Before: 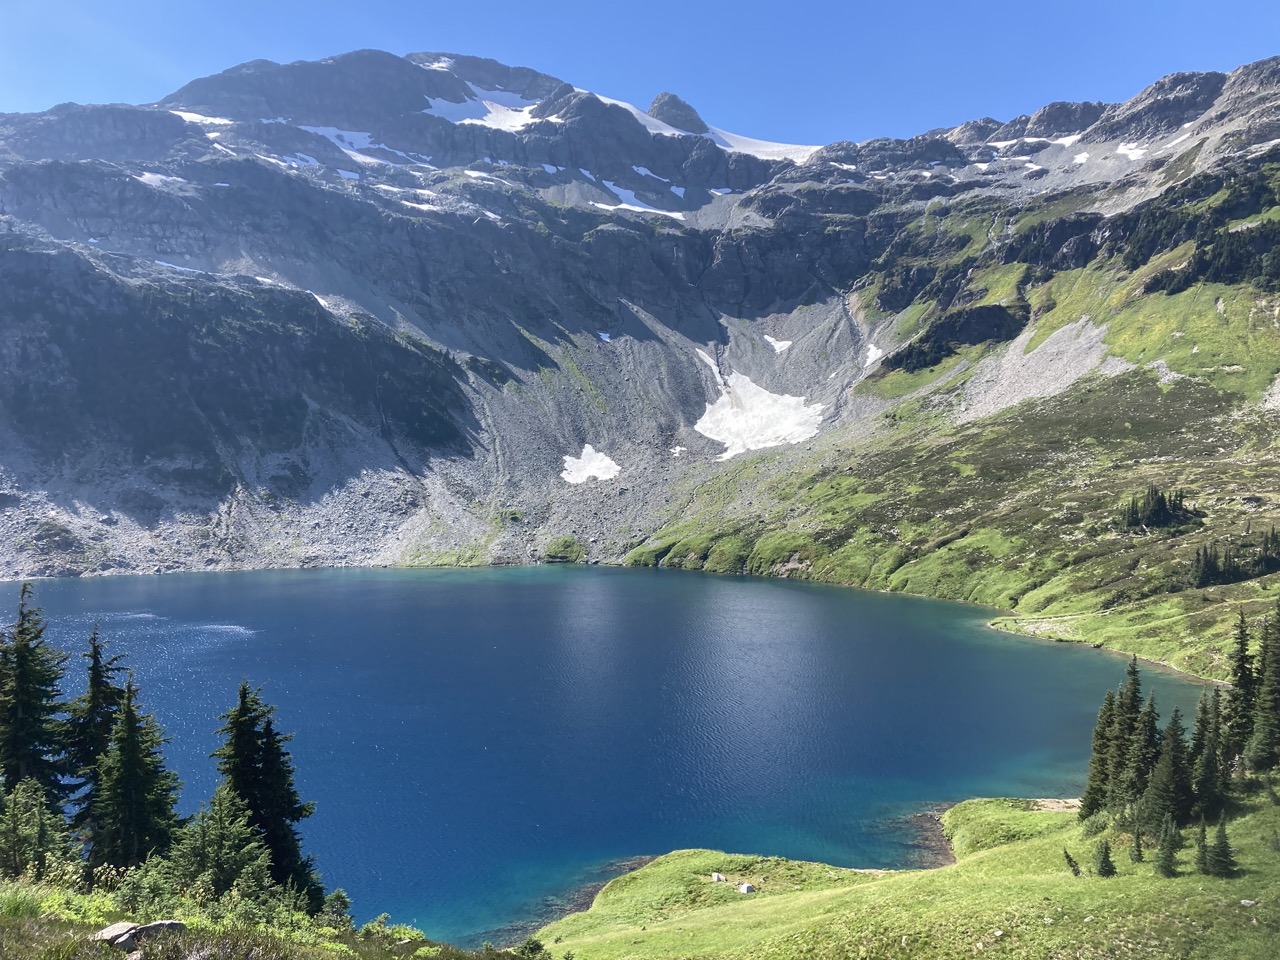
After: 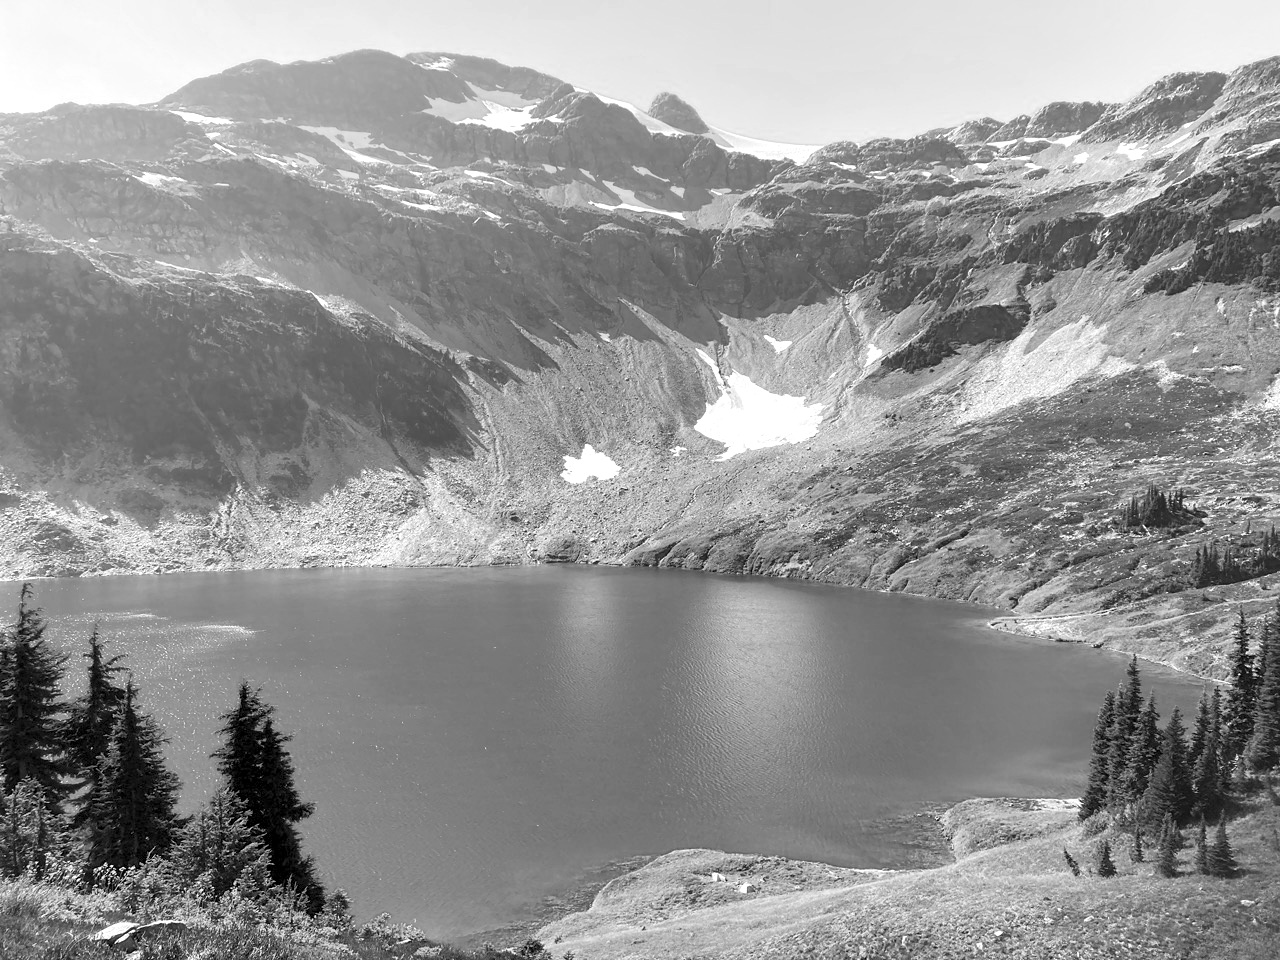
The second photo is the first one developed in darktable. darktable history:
color calibration: output gray [0.246, 0.254, 0.501, 0], illuminant as shot in camera, adaptation linear Bradford (ICC v4), x 0.406, y 0.404, temperature 3567.48 K
levels: levels [0.073, 0.497, 0.972]
